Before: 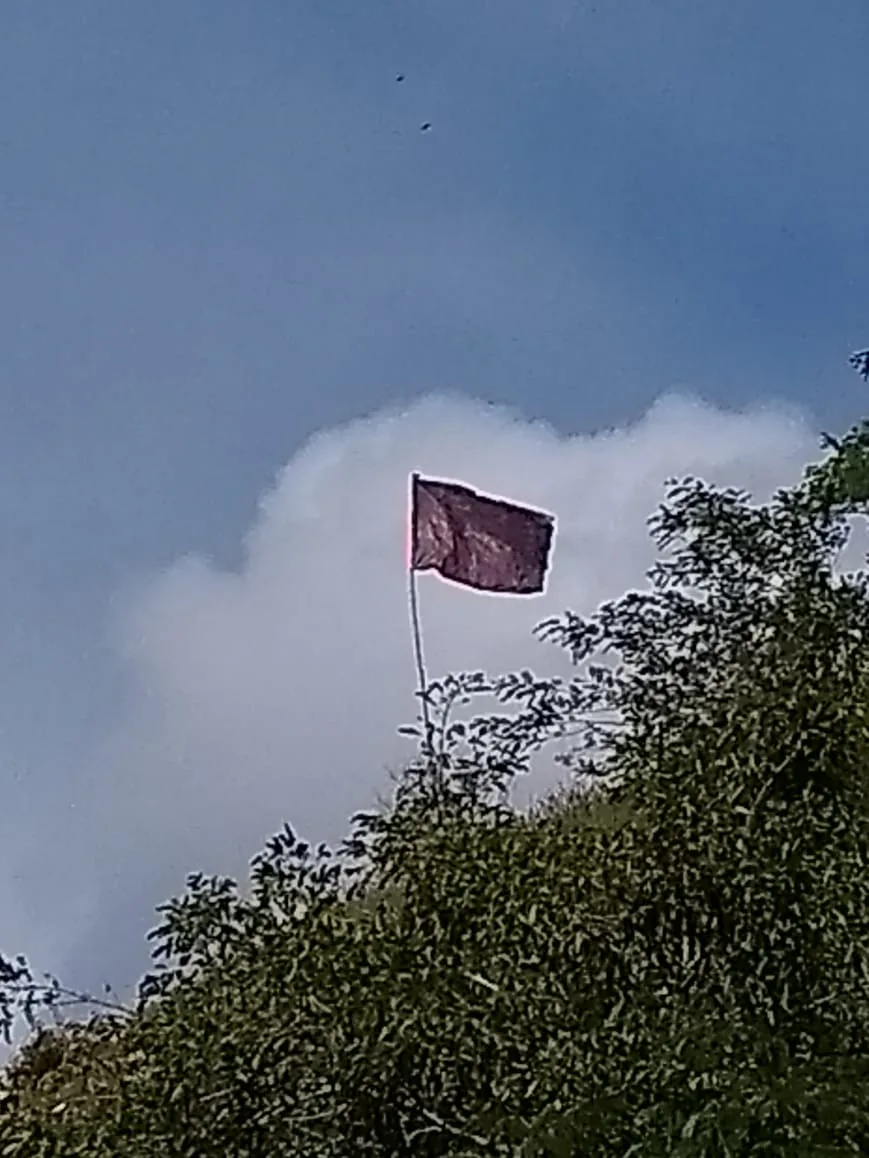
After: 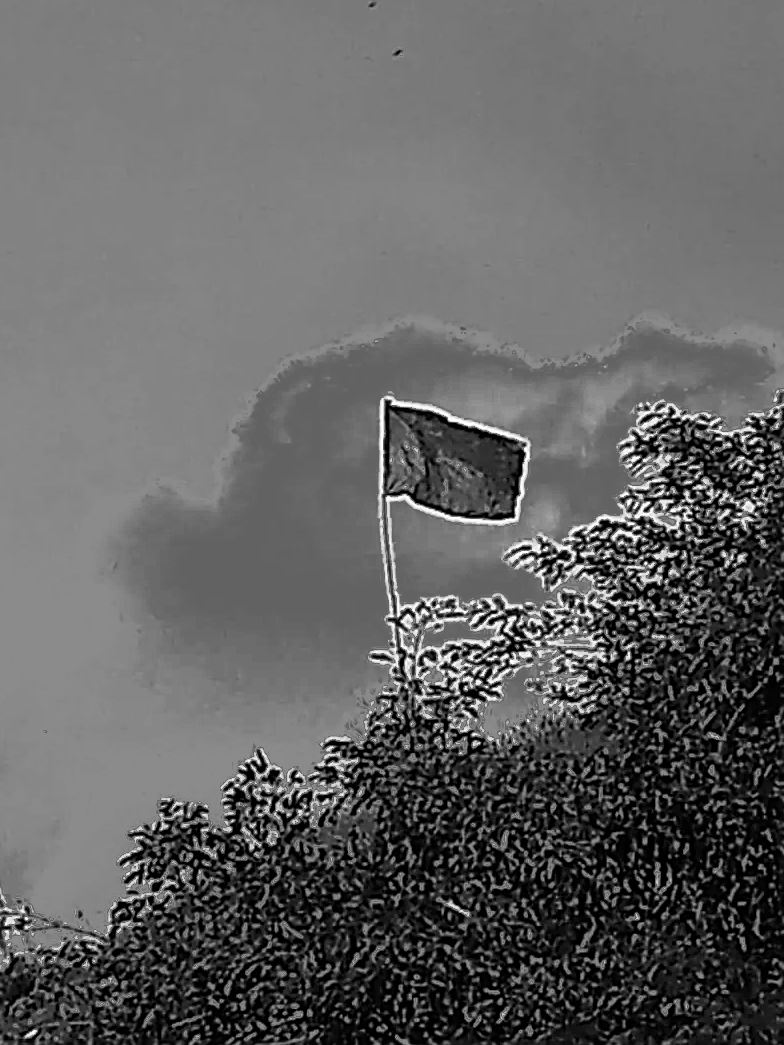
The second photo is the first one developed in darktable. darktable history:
exposure: compensate highlight preservation false
crop: left 3.305%, top 6.436%, right 6.389%, bottom 3.258%
color calibration: output gray [0.267, 0.423, 0.267, 0], illuminant same as pipeline (D50), adaptation none (bypass)
fill light: exposure -0.73 EV, center 0.69, width 2.2
sharpen: amount 0.55
